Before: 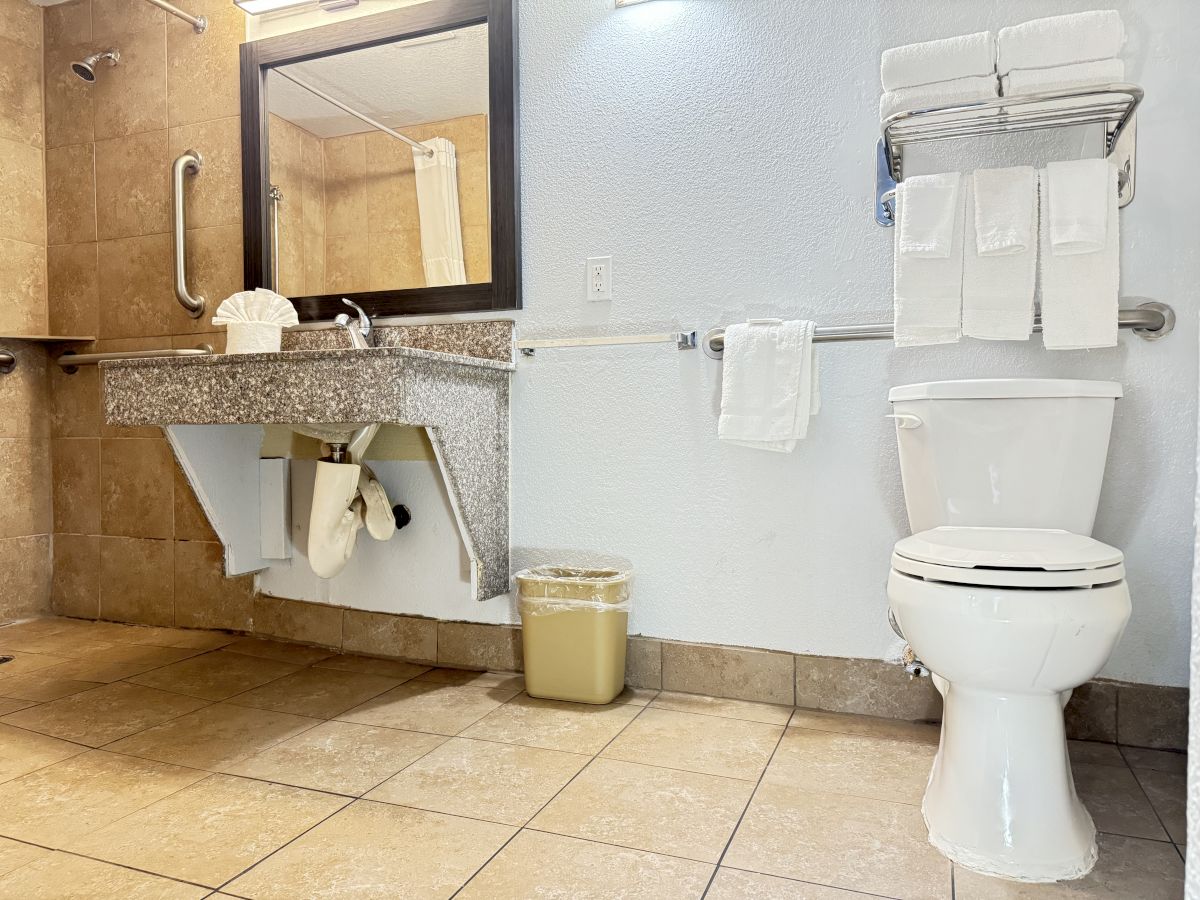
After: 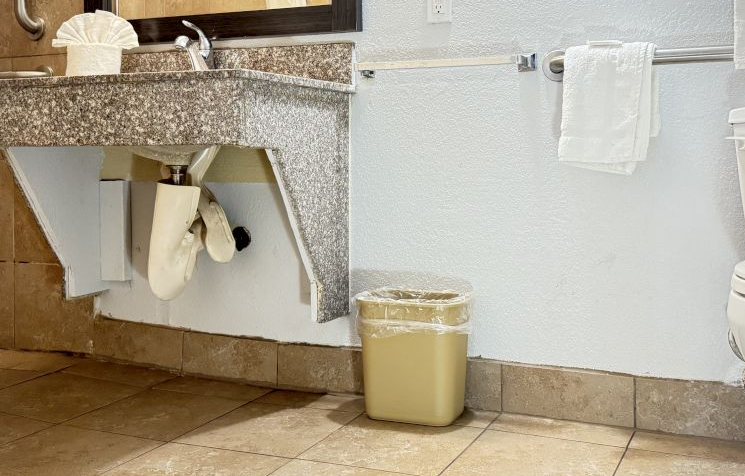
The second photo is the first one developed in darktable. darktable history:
crop: left 13.366%, top 30.913%, right 24.492%, bottom 16.093%
vignetting: fall-off start 91.76%, brightness -0.424, saturation -0.192
